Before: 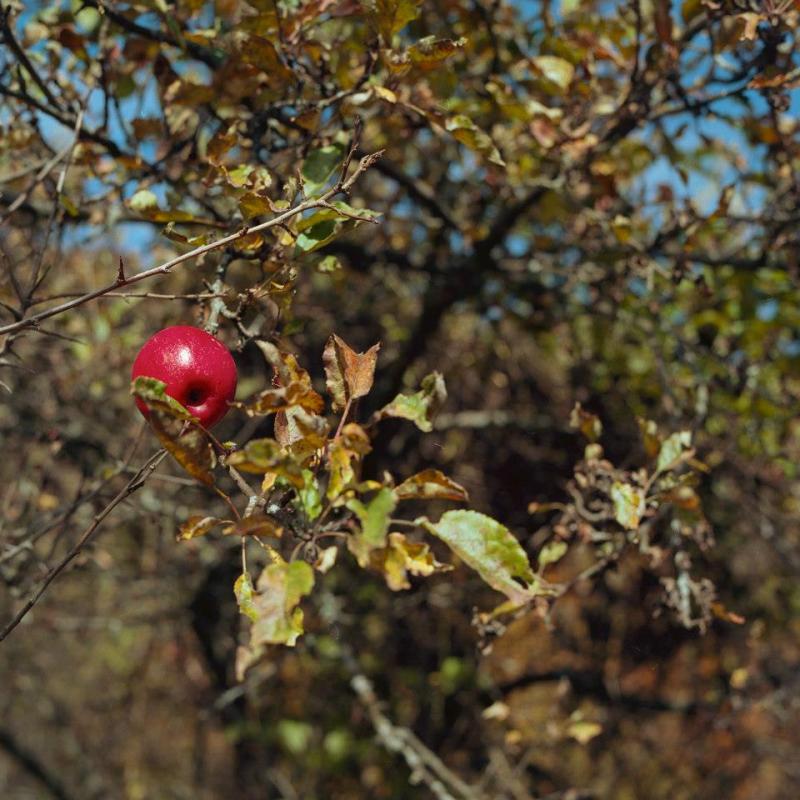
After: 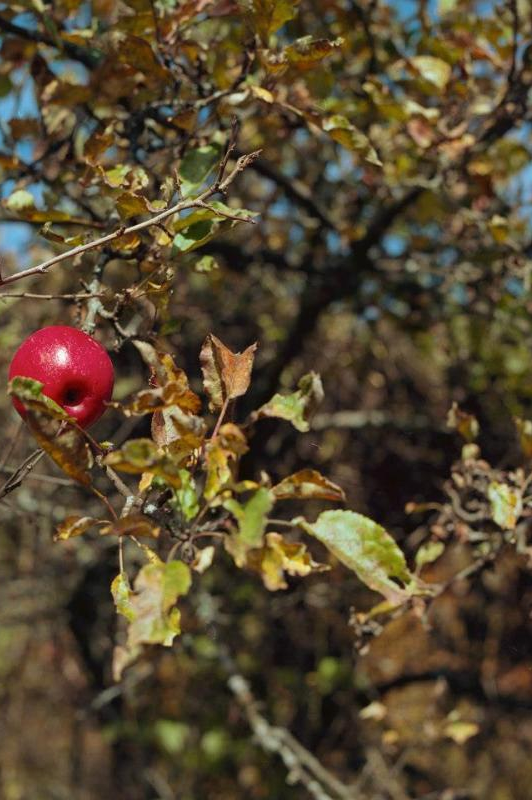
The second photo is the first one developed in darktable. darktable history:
shadows and highlights: shadows 20.81, highlights -82.07, soften with gaussian
crop and rotate: left 15.494%, right 17.988%
